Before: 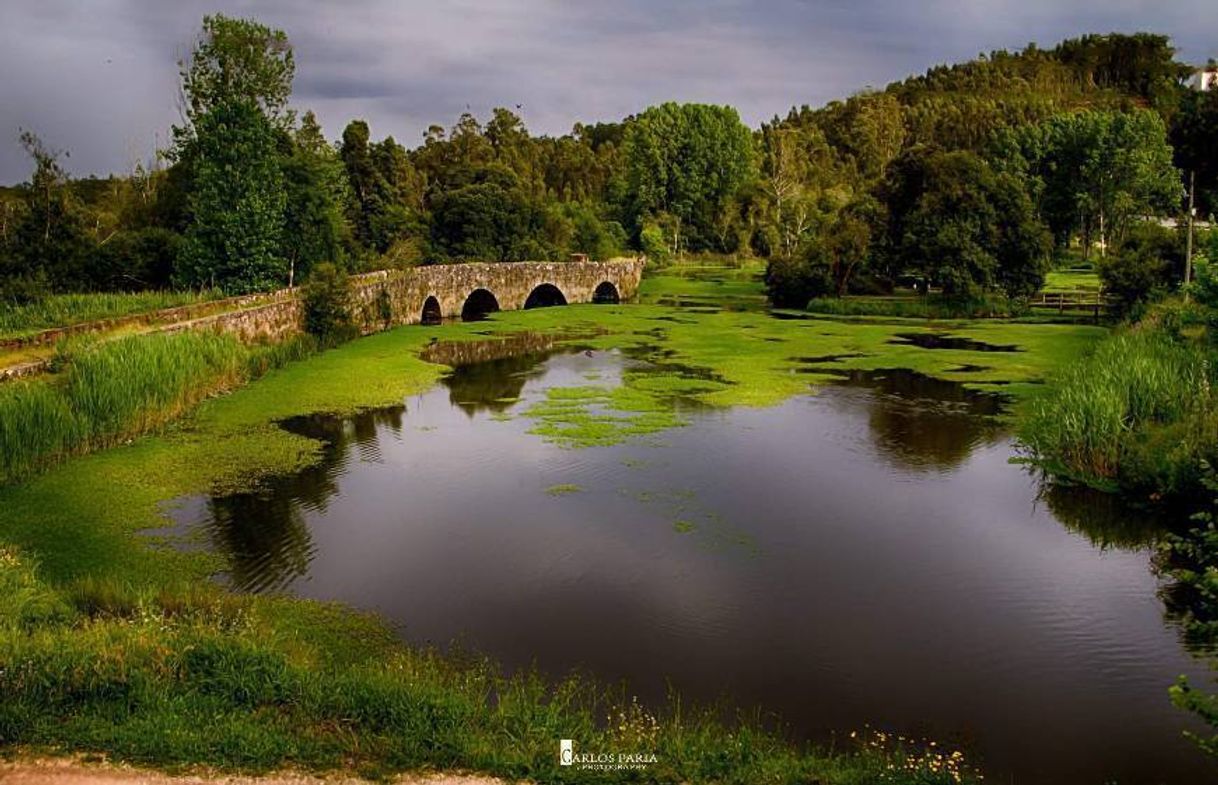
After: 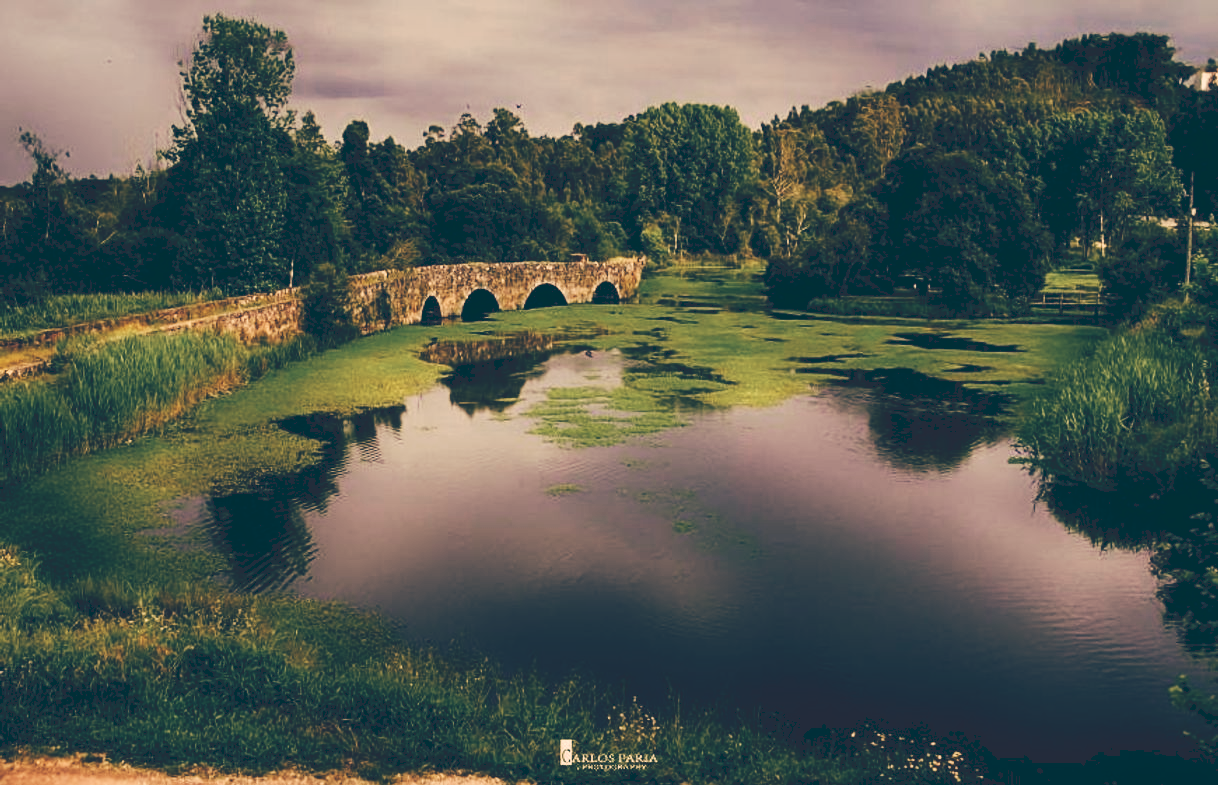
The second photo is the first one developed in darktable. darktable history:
tone curve: curves: ch0 [(0, 0) (0.003, 0.17) (0.011, 0.17) (0.025, 0.17) (0.044, 0.168) (0.069, 0.167) (0.1, 0.173) (0.136, 0.181) (0.177, 0.199) (0.224, 0.226) (0.277, 0.271) (0.335, 0.333) (0.399, 0.419) (0.468, 0.52) (0.543, 0.621) (0.623, 0.716) (0.709, 0.795) (0.801, 0.867) (0.898, 0.914) (1, 1)], preserve colors none
color look up table: target L [100.59, 93.52, 82.09, 75.88, 67.19, 67.2, 59.4, 59.41, 48.71, 34.92, 17.2, 201.79, 87.87, 73.77, 70.24, 54.53, 56.86, 53.41, 52.66, 40.02, 21.16, 7.121, 96.23, 88.41, 73.62, 80.23, 69.24, 71.77, 73.01, 67.11, 79.73, 54.77, 40.34, 45.06, 38.3, 46.28, 31.31, 32.66, 37.14, 9.667, 14.3, 75.24, 71.62, 55.81, 48.68, 53.05, 51.05, 42.21, 29.75], target a [-0.958, 22.66, -21.68, -1.951, 3.753, 4.793, -18.5, -21.74, -6.471, -16.87, -26.42, 0, 20.74, 28.75, 26.86, 19.01, 47.49, 34.68, 39.54, 9.337, 19.09, -18.19, 17.74, 38.97, 11.04, 24.3, 27.24, 36.6, 35.32, 42.67, 36.61, 14.41, 20.08, 49.76, 35.57, 43.72, -4.287, 24.23, 52.02, 0.223, 22.69, -28.45, -10.6, -20.24, -14.83, -18.95, -5.798, 2.262, -15.64], target b [57.52, 29.77, 30.54, 33.07, 46.71, 21.92, 25.89, 20.71, 25.35, 0.611, -12.11, -0.001, 41.1, 25.34, 44.73, 36.02, 42.78, 16.1, 26.69, 14.71, -3.329, -27.56, 30.54, 17.6, 17.21, 15, 14.49, -2.385, 12.86, 12.03, 7.856, 7.957, -14.57, 7.064, -29.71, -6.163, -3.4, -2.037, -31.33, -32.15, -35.5, 5.157, -8.432, -32.35, -22.55, 5.513, -3.223, -34.52, -13.07], num patches 49
